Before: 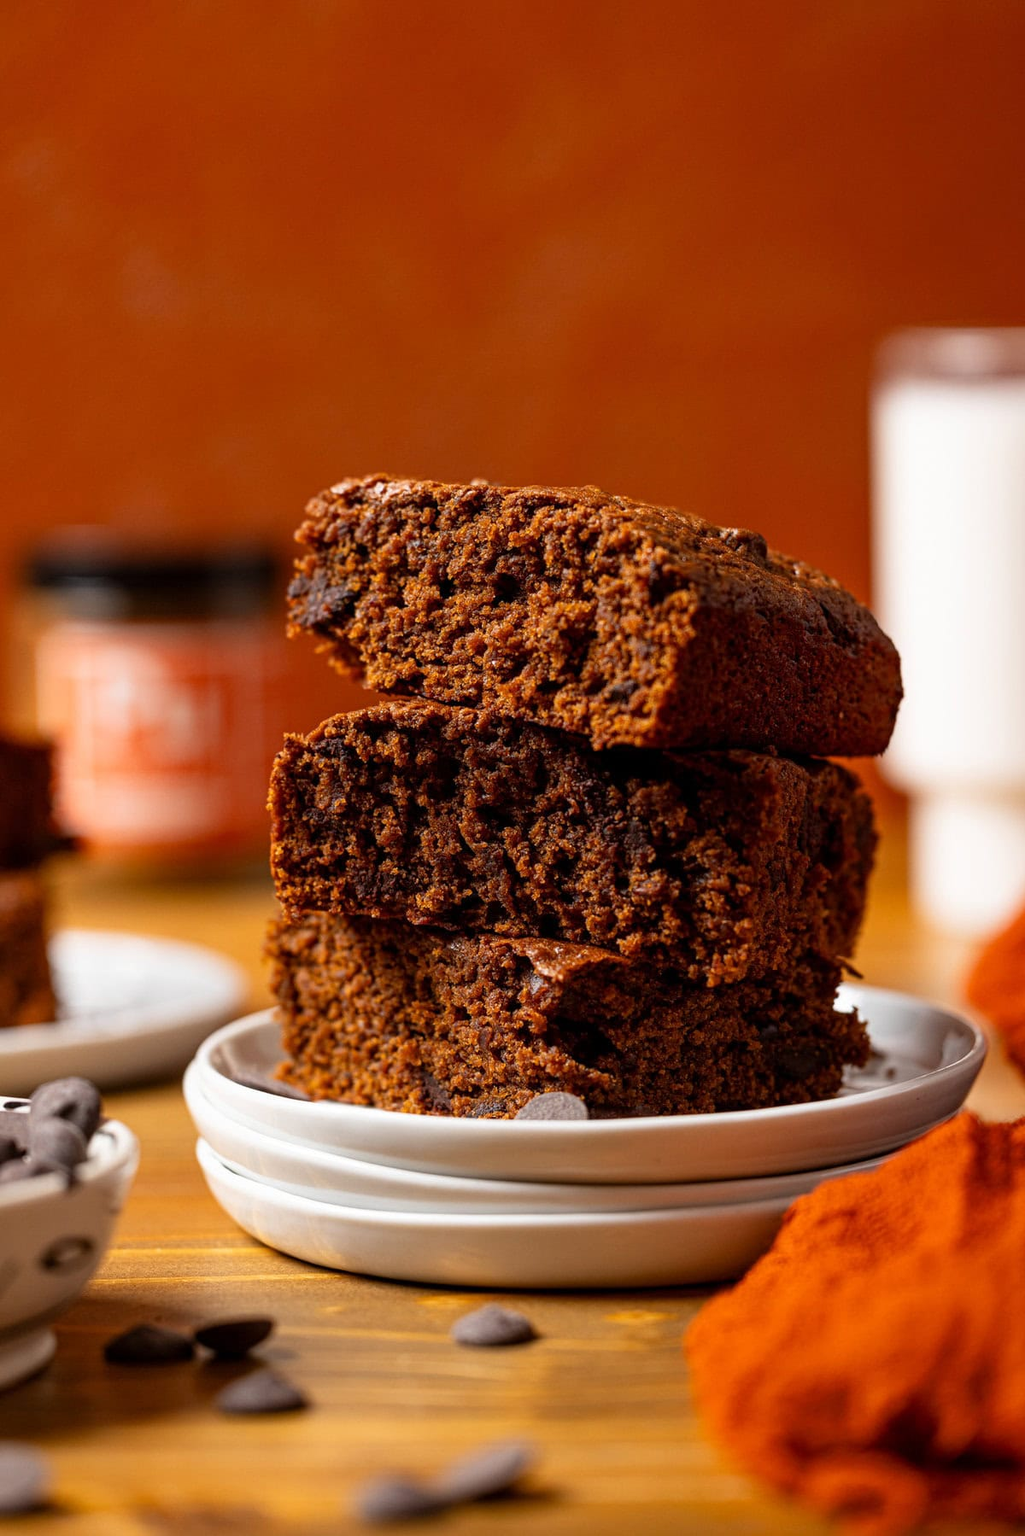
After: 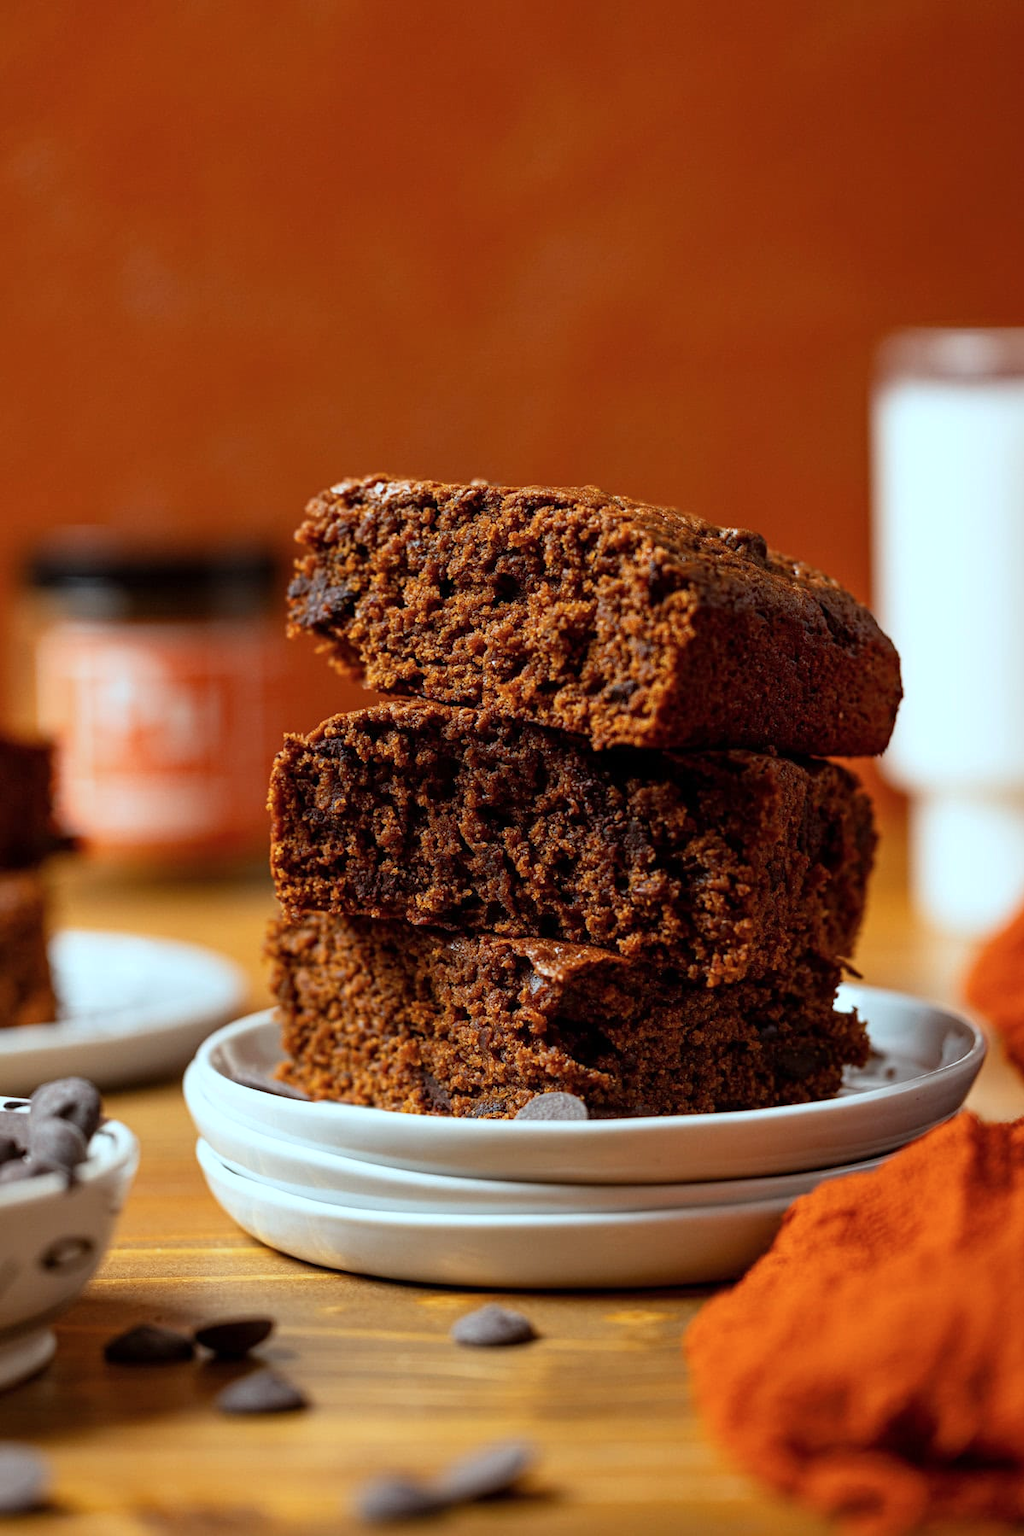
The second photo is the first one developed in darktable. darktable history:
color correction: highlights a* -9.95, highlights b* -10.47
